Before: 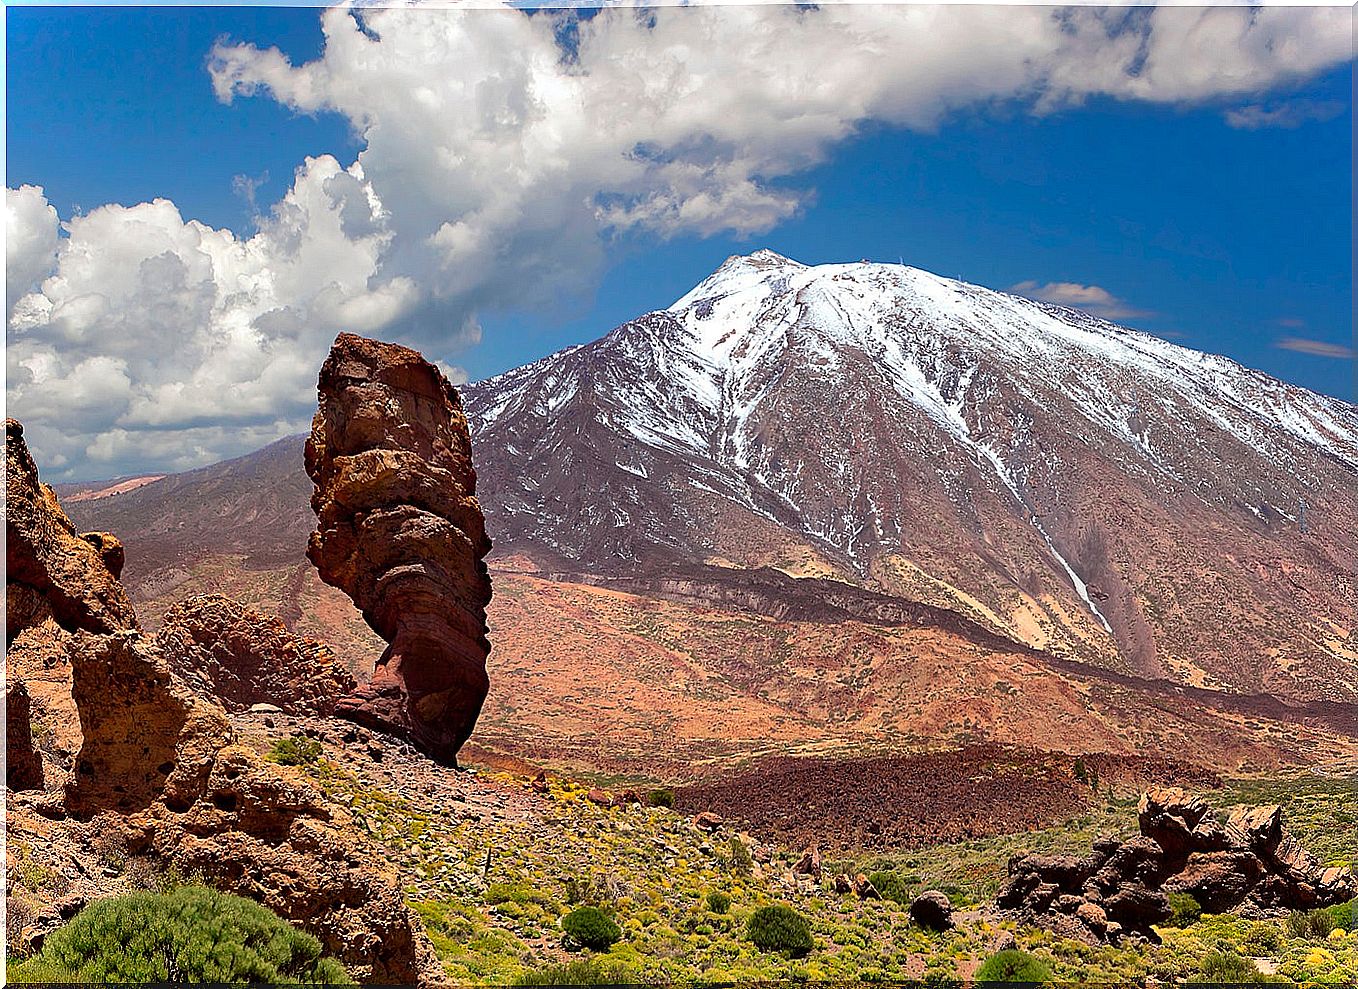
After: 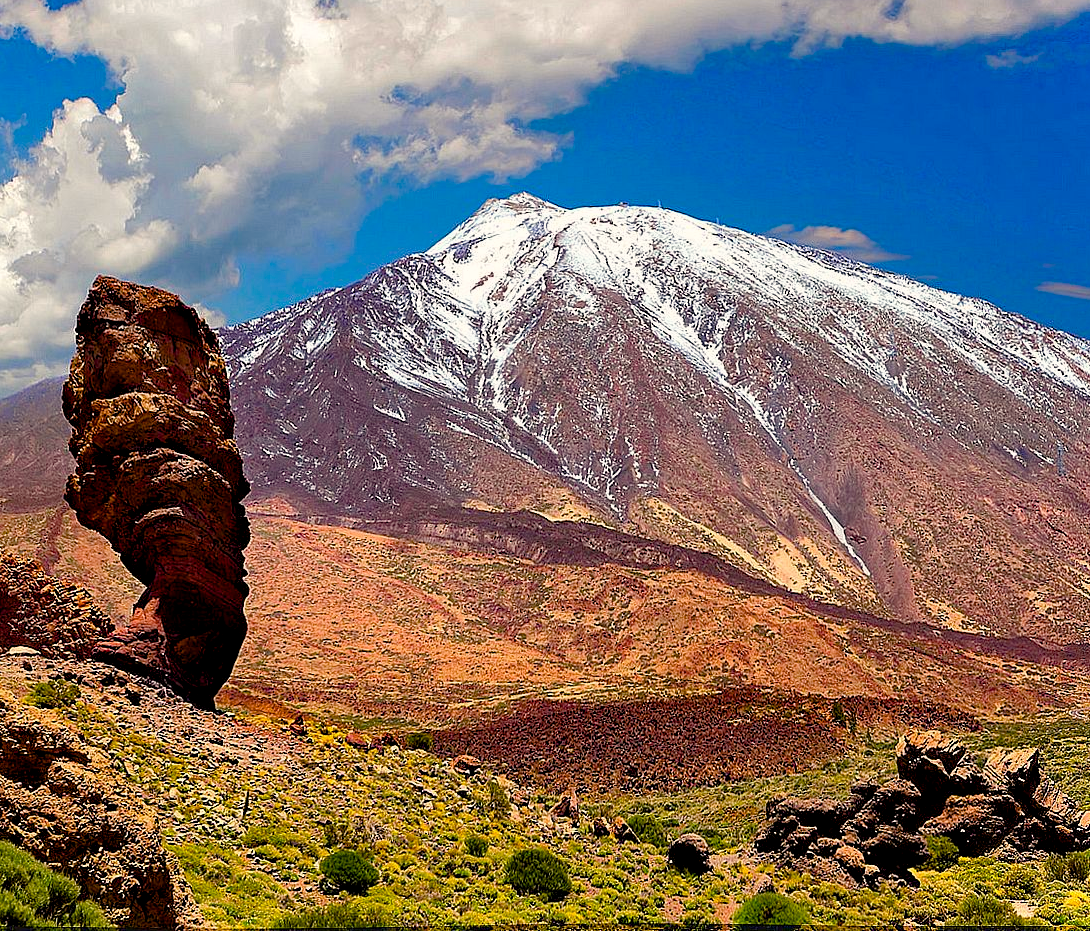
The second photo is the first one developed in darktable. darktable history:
crop and rotate: left 17.959%, top 5.771%, right 1.742%
color balance rgb: shadows lift › chroma 1%, shadows lift › hue 240.84°, highlights gain › chroma 2%, highlights gain › hue 73.2°, global offset › luminance -0.5%, perceptual saturation grading › global saturation 20%, perceptual saturation grading › highlights -25%, perceptual saturation grading › shadows 50%, global vibrance 25.26%
